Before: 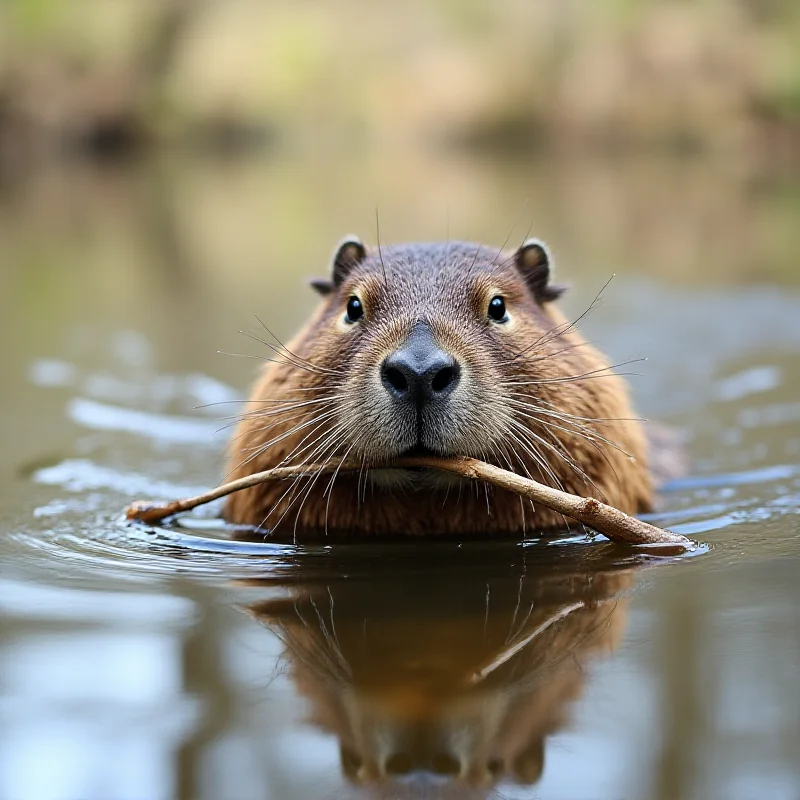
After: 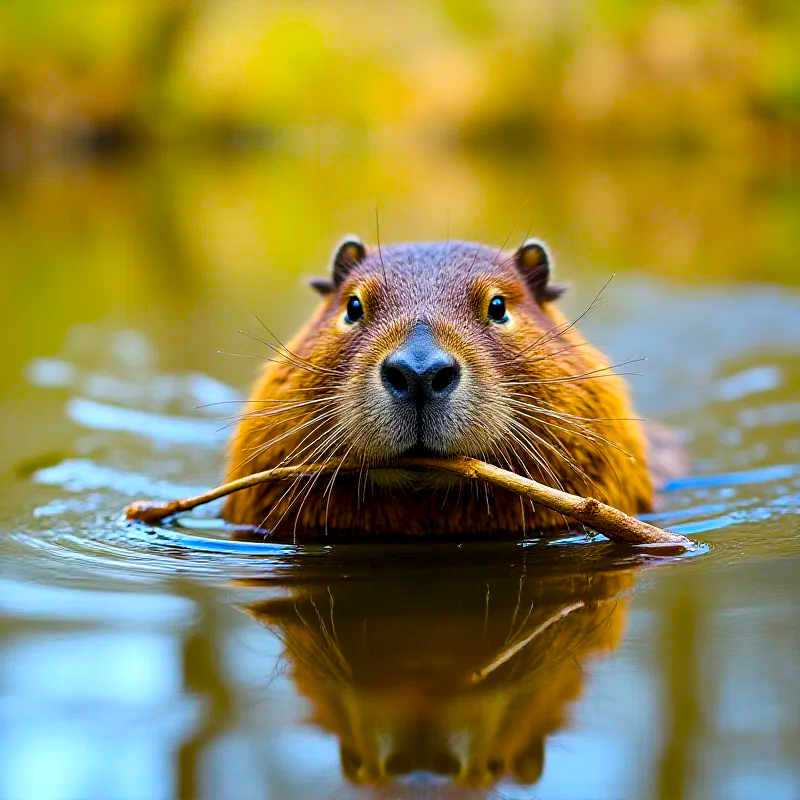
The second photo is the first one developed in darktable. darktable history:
color balance rgb: linear chroma grading › global chroma 17.198%, perceptual saturation grading › global saturation 64.517%, perceptual saturation grading › highlights 59.368%, perceptual saturation grading › mid-tones 49.334%, perceptual saturation grading › shadows 49.797%
local contrast: highlights 105%, shadows 103%, detail 119%, midtone range 0.2
